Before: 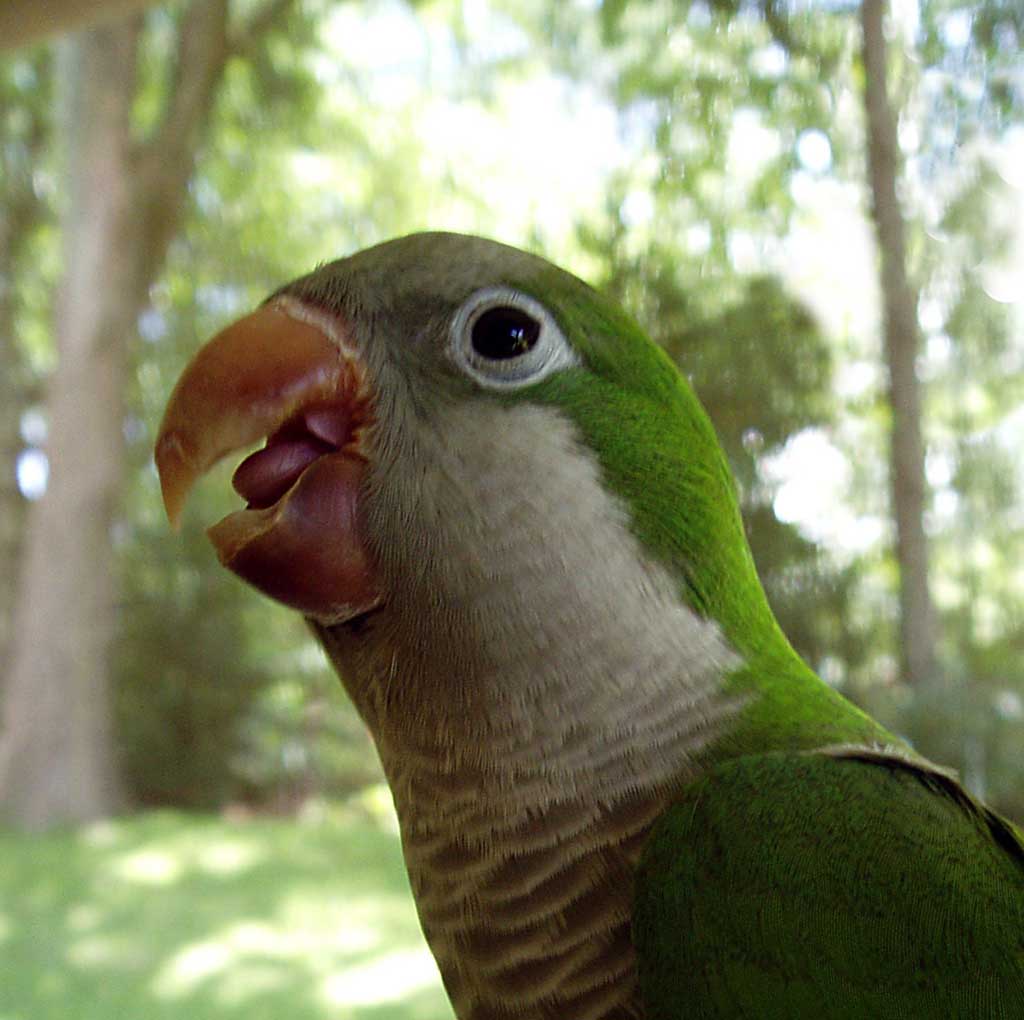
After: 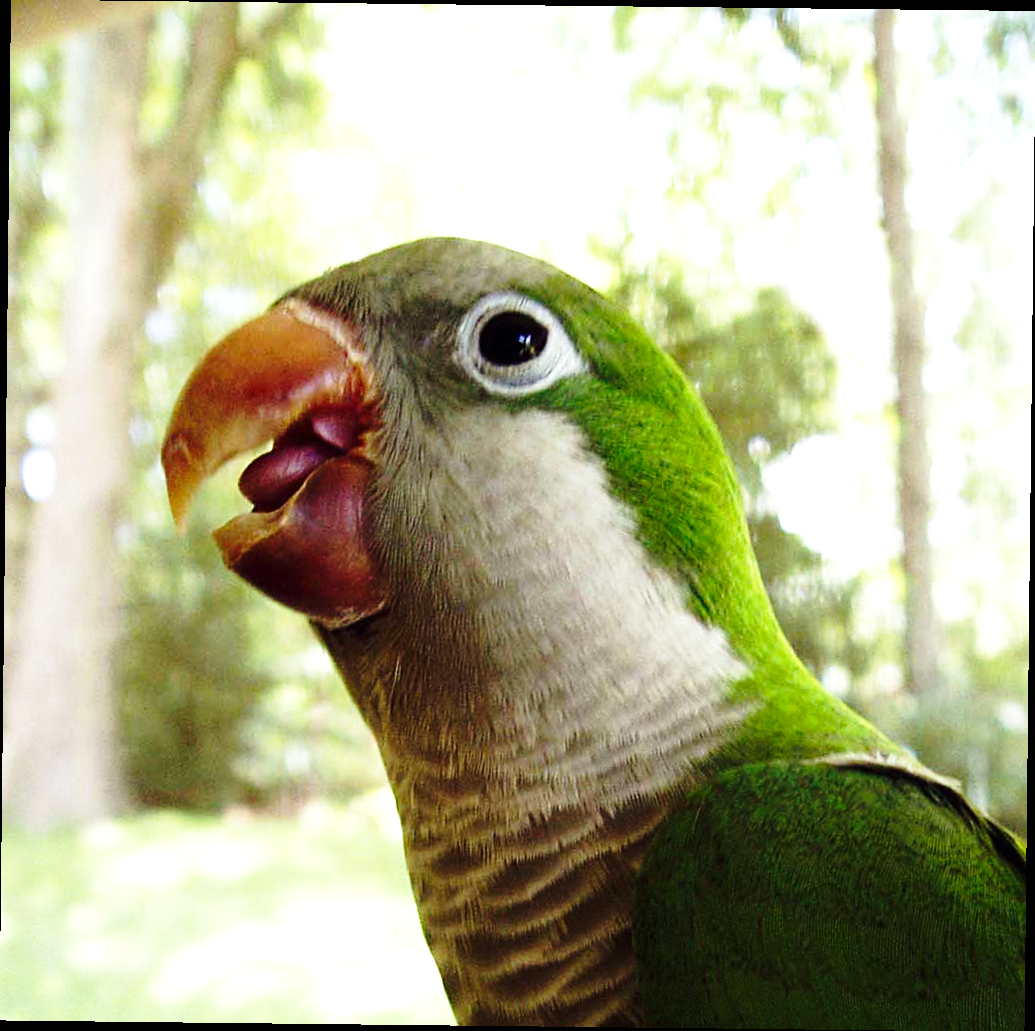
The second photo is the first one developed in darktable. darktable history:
exposure: black level correction 0, exposure 0.498 EV, compensate exposure bias true, compensate highlight preservation false
crop and rotate: angle -0.645°
tone equalizer: -8 EV -0.456 EV, -7 EV -0.389 EV, -6 EV -0.304 EV, -5 EV -0.2 EV, -3 EV 0.201 EV, -2 EV 0.334 EV, -1 EV 0.407 EV, +0 EV 0.44 EV, edges refinement/feathering 500, mask exposure compensation -1.57 EV, preserve details no
base curve: curves: ch0 [(0, 0) (0.028, 0.03) (0.121, 0.232) (0.46, 0.748) (0.859, 0.968) (1, 1)], preserve colors none
